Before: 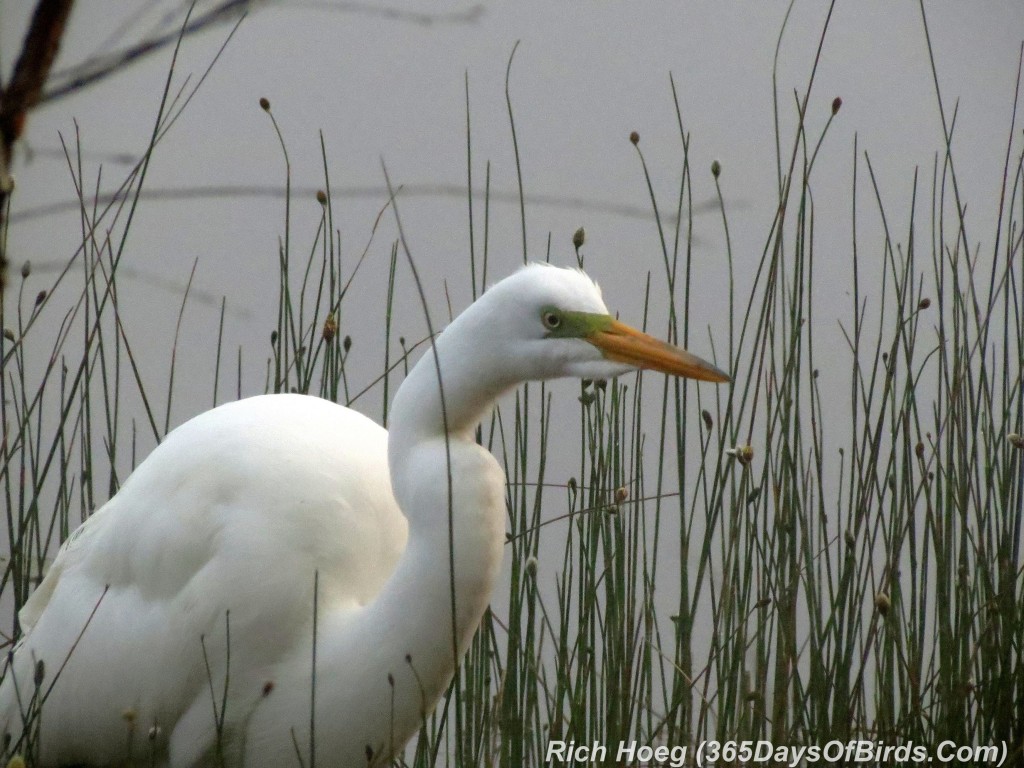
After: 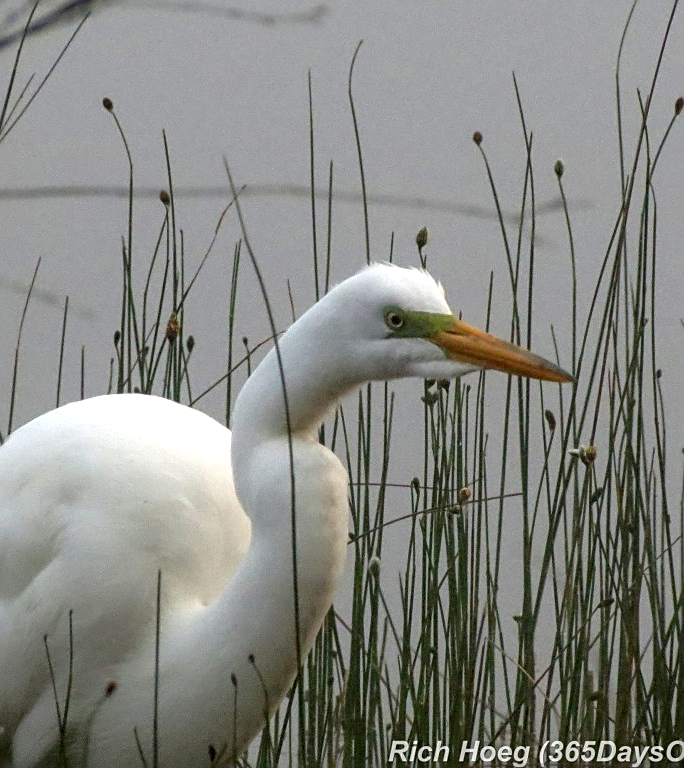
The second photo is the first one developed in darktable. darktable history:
crop: left 15.38%, right 17.809%
local contrast: on, module defaults
sharpen: on, module defaults
